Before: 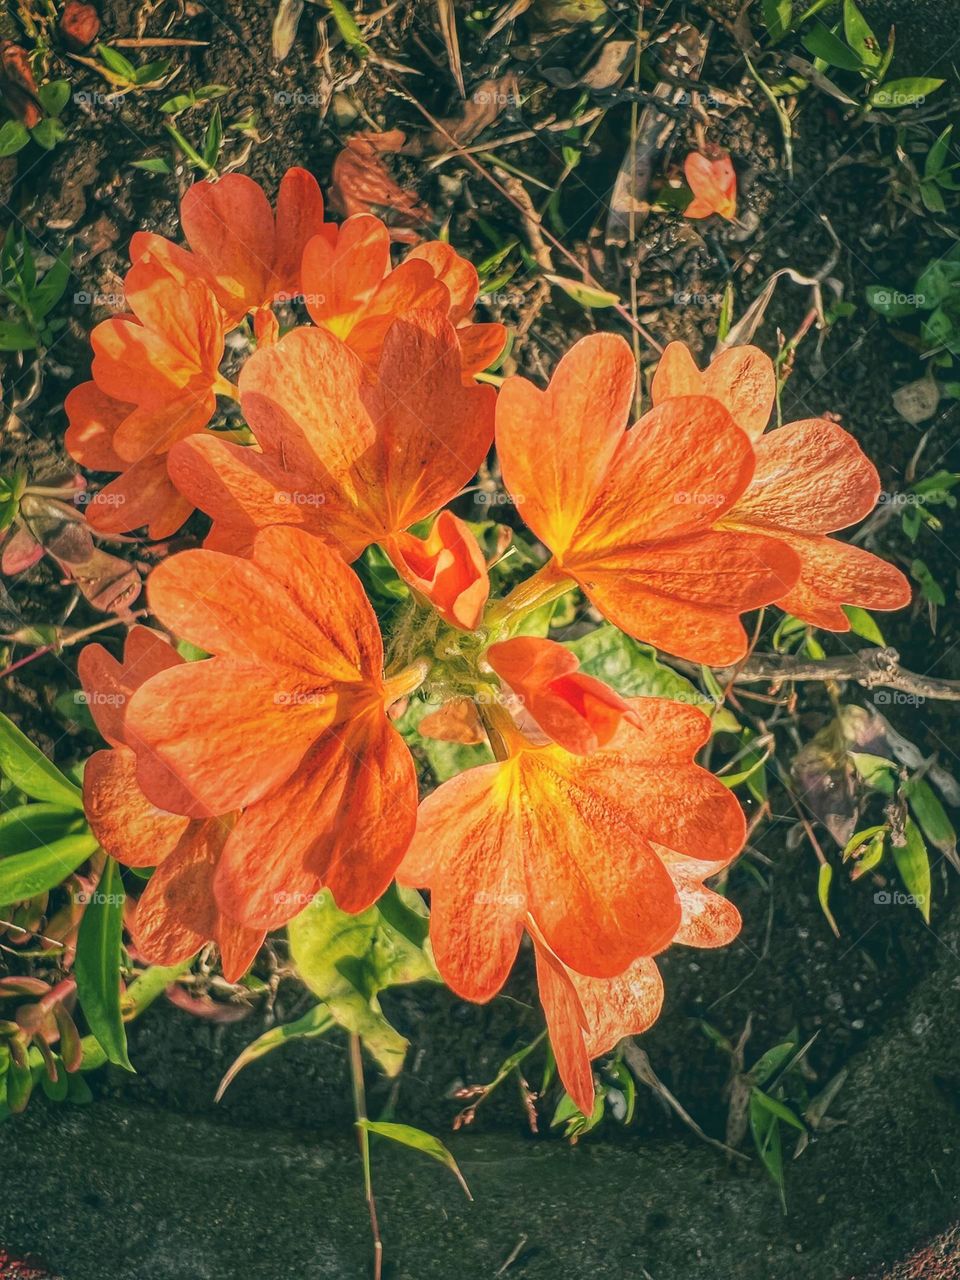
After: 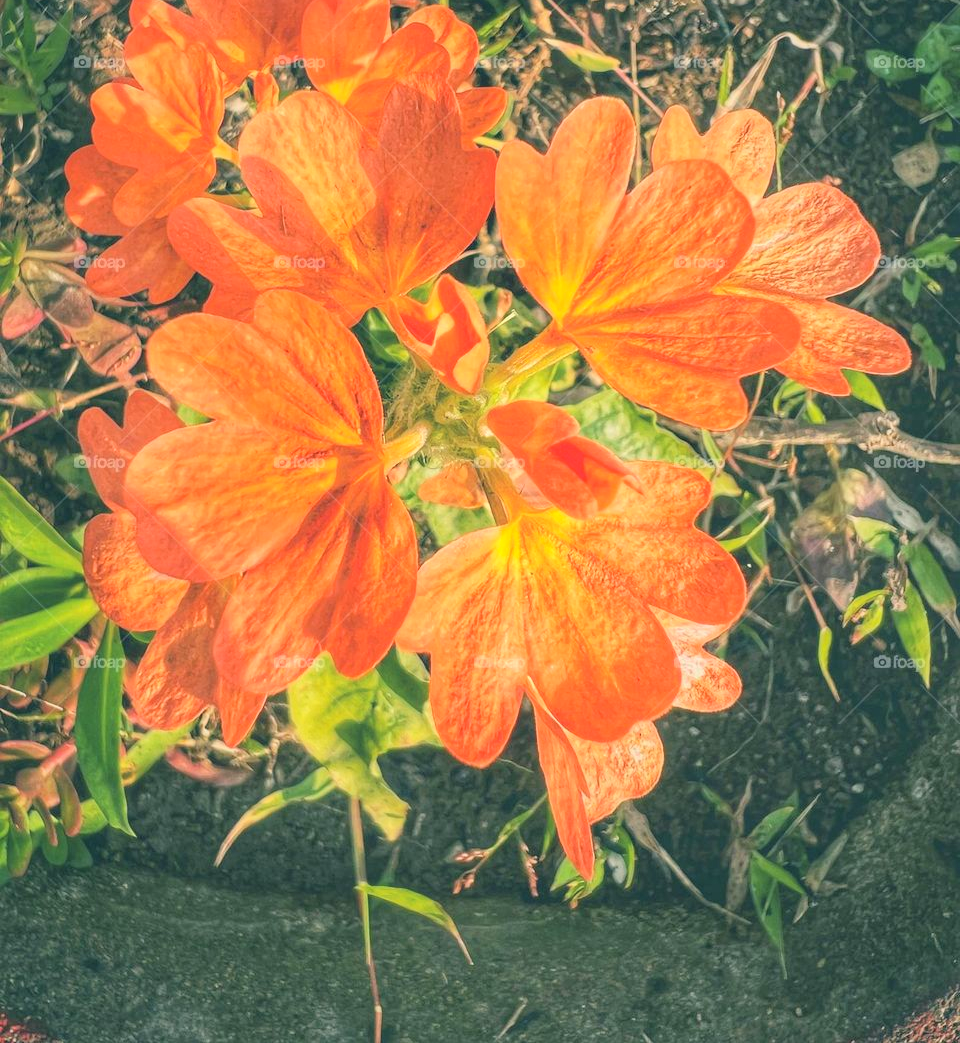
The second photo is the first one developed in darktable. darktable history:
contrast brightness saturation: contrast 0.095, brightness 0.294, saturation 0.139
crop and rotate: top 18.45%
